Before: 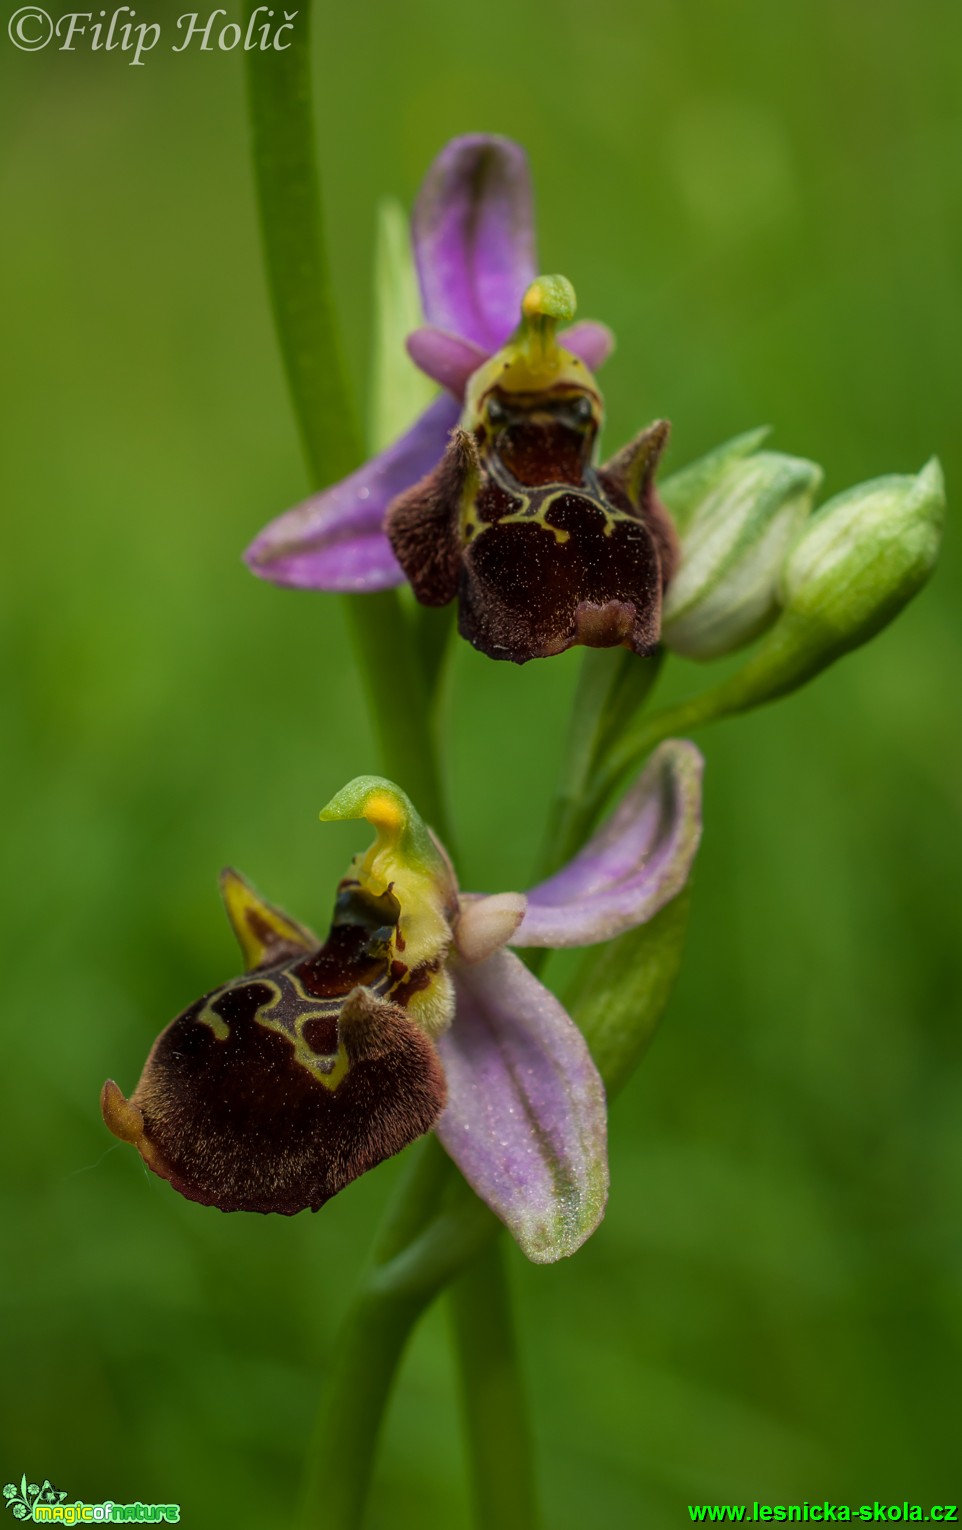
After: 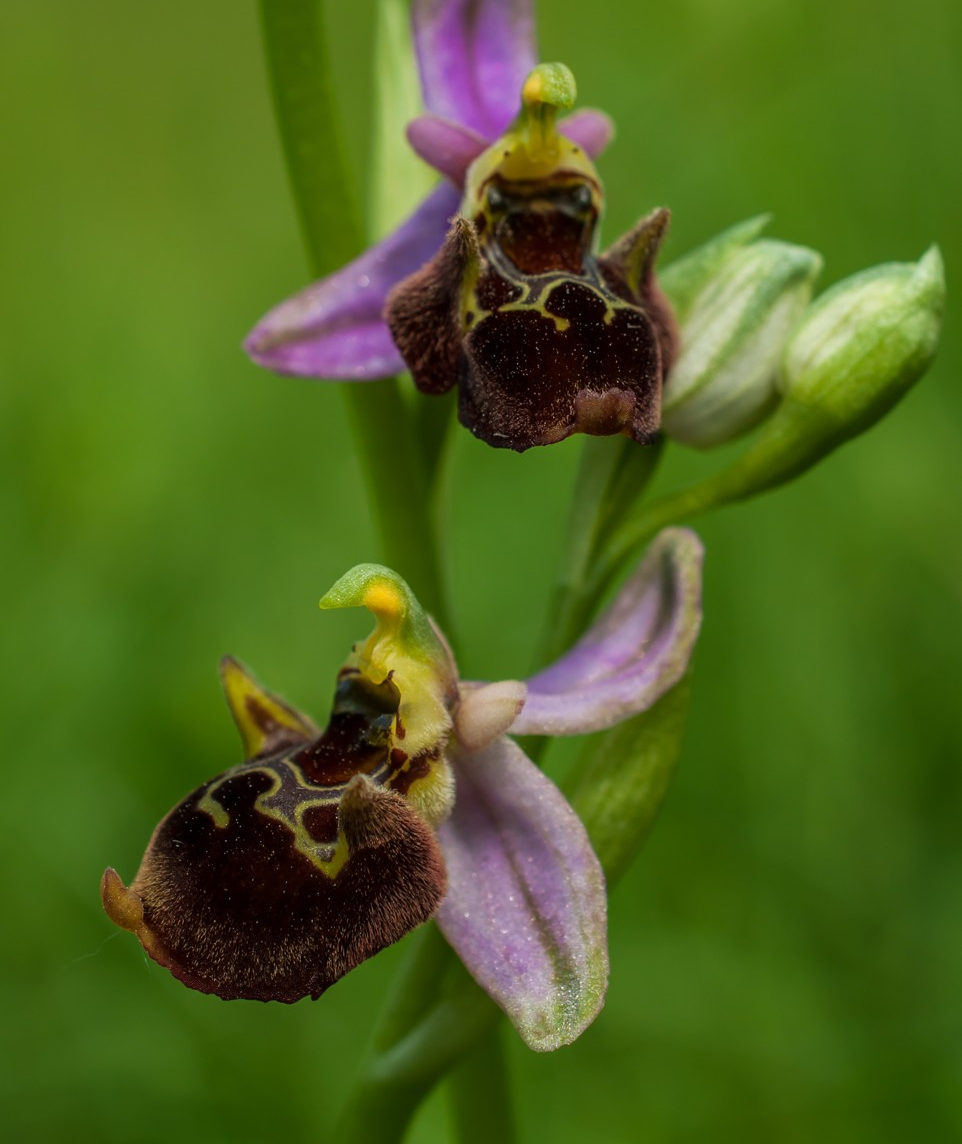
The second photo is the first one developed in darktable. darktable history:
crop: top 13.86%, bottom 11.304%
